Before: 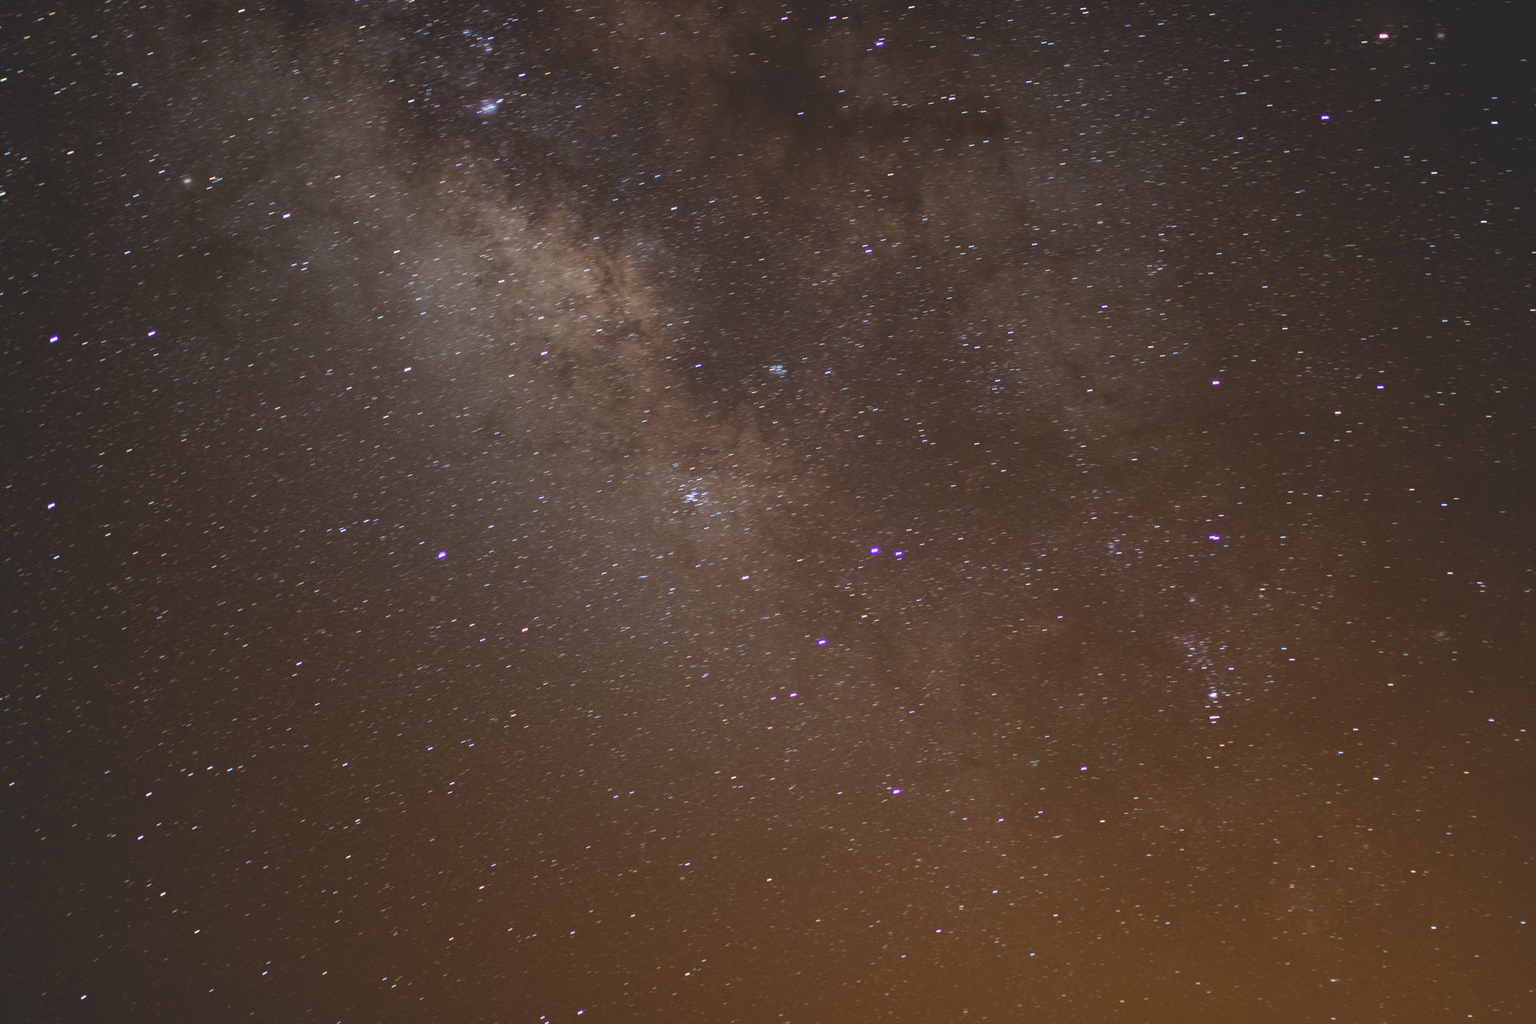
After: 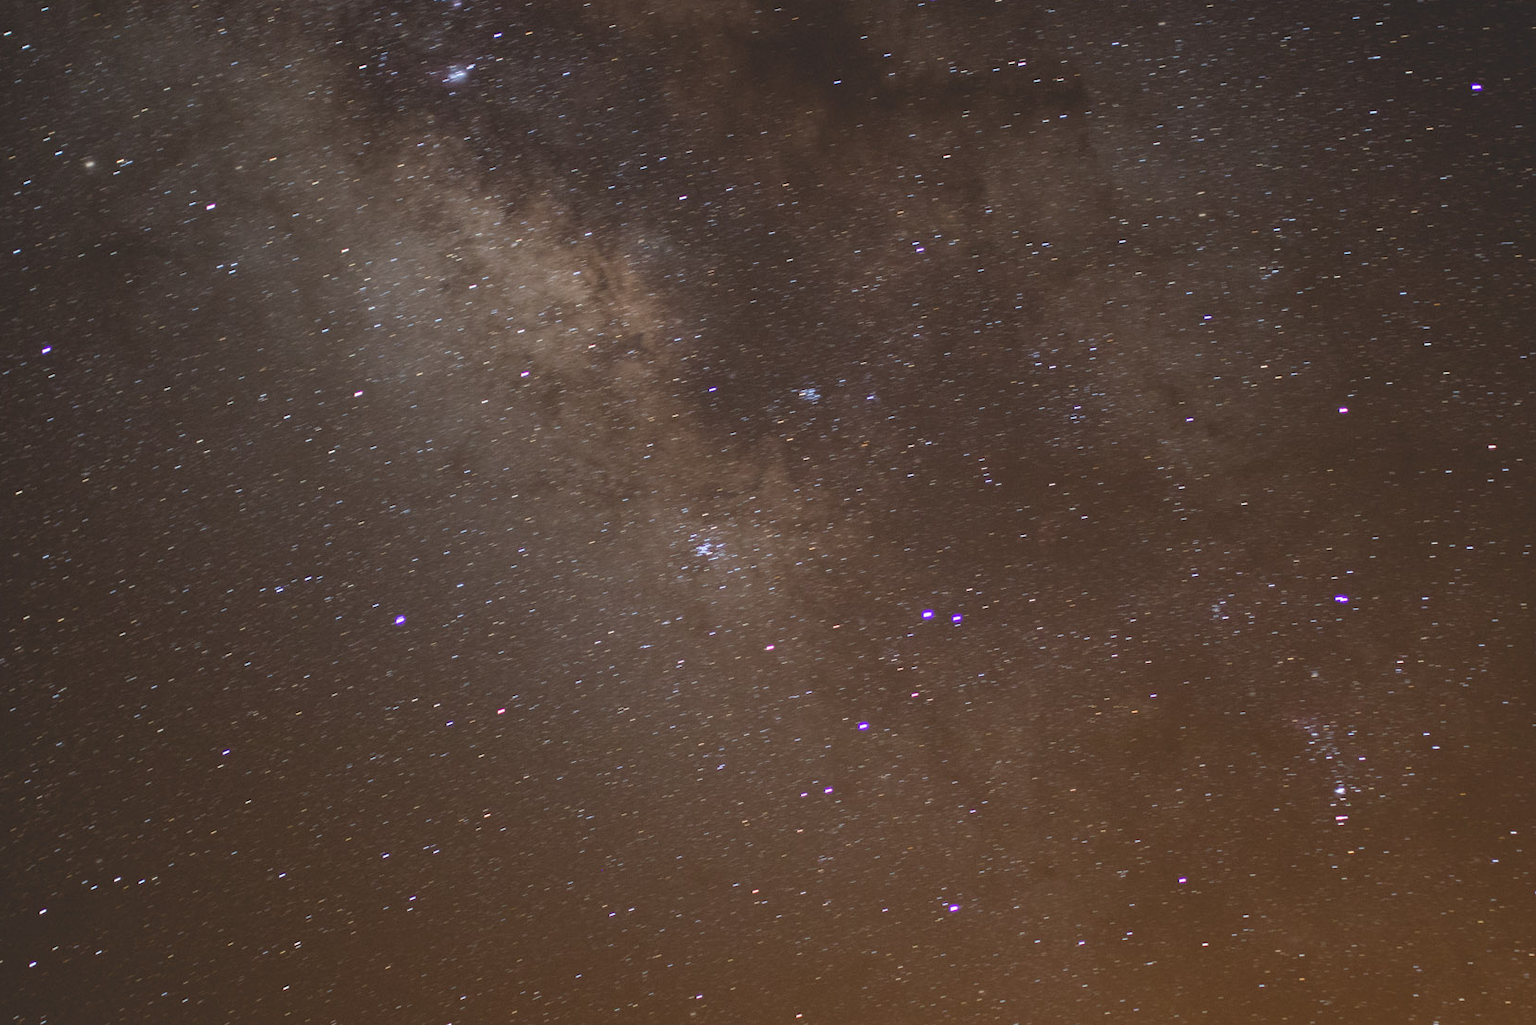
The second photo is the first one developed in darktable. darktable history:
crop and rotate: left 7.419%, top 4.523%, right 10.529%, bottom 13.233%
